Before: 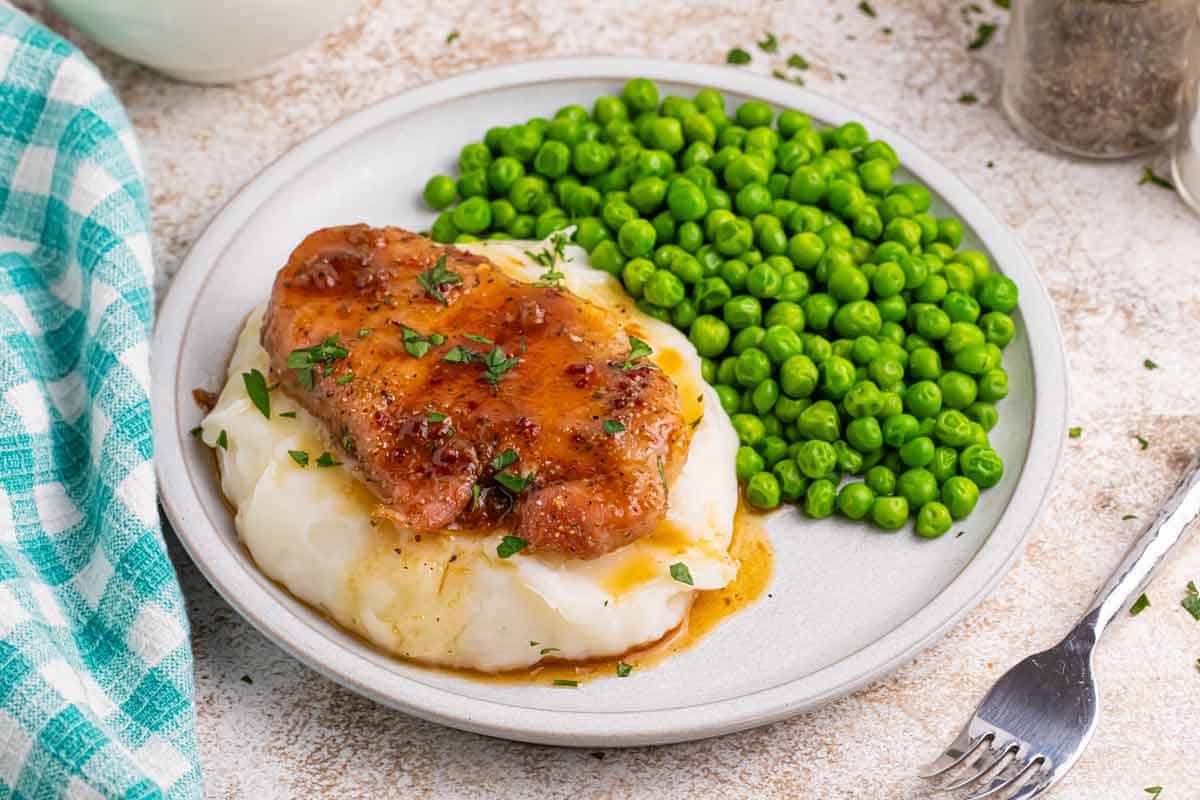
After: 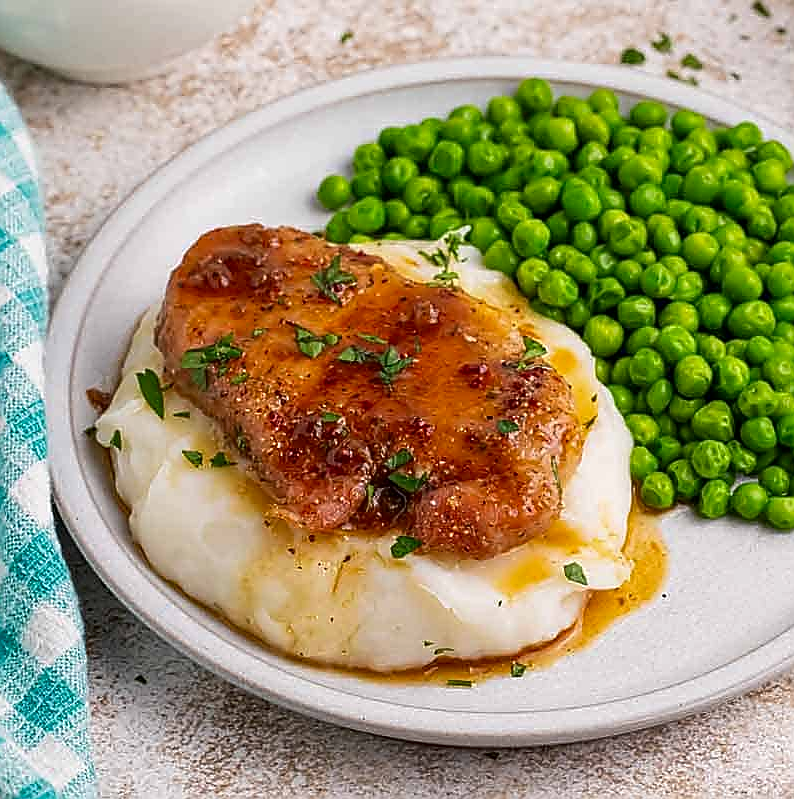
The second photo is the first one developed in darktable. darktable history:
contrast brightness saturation: brightness -0.088
crop and rotate: left 8.844%, right 24.942%
sharpen: radius 1.382, amount 1.235, threshold 0.782
